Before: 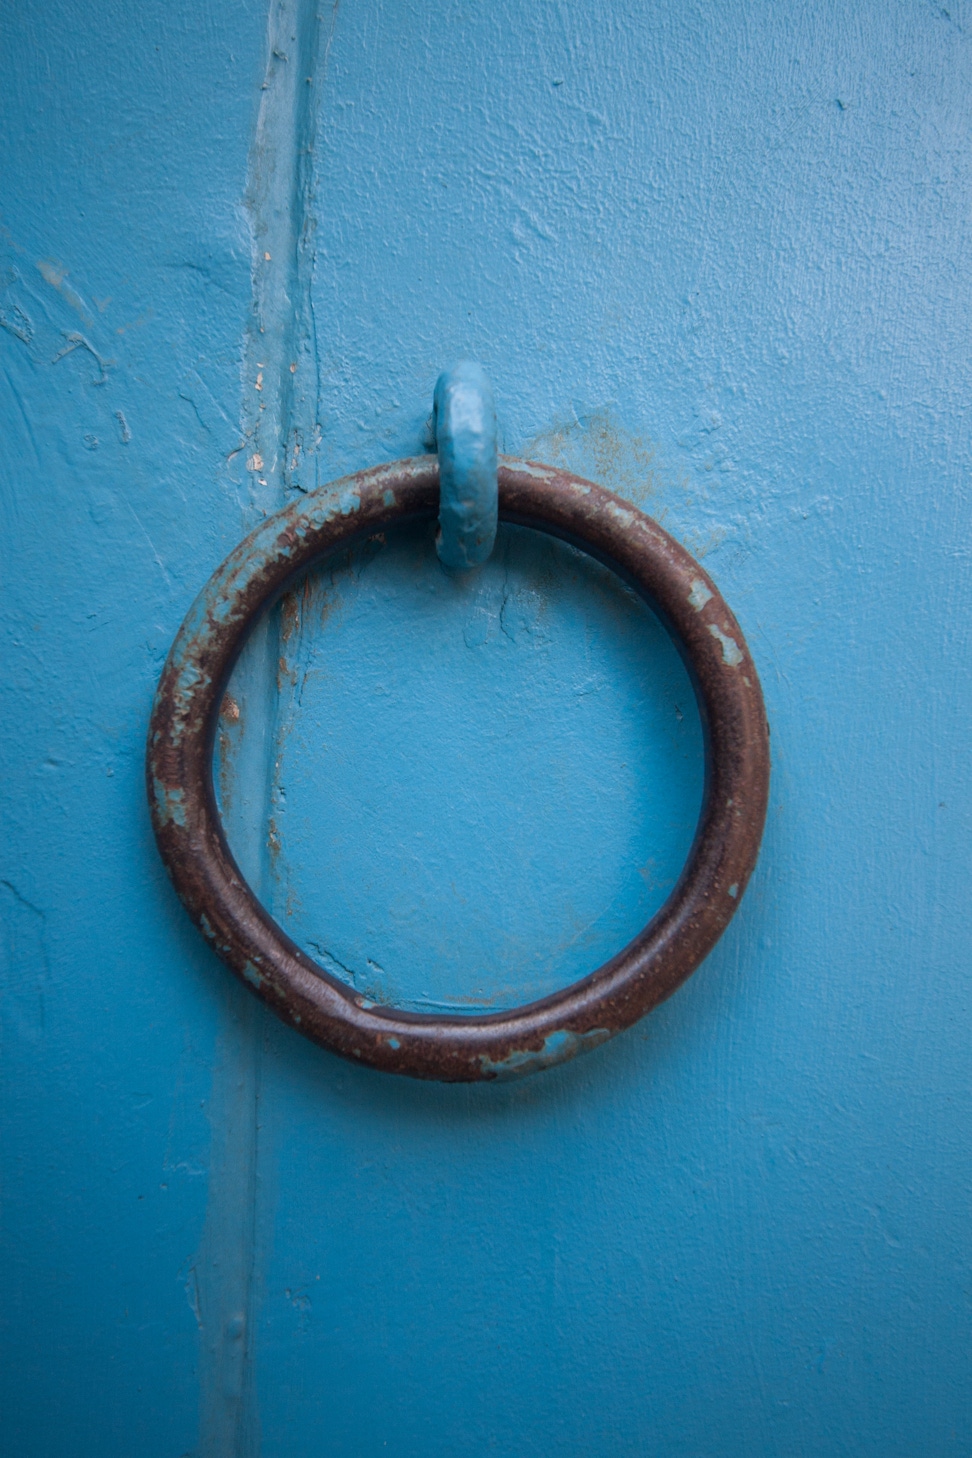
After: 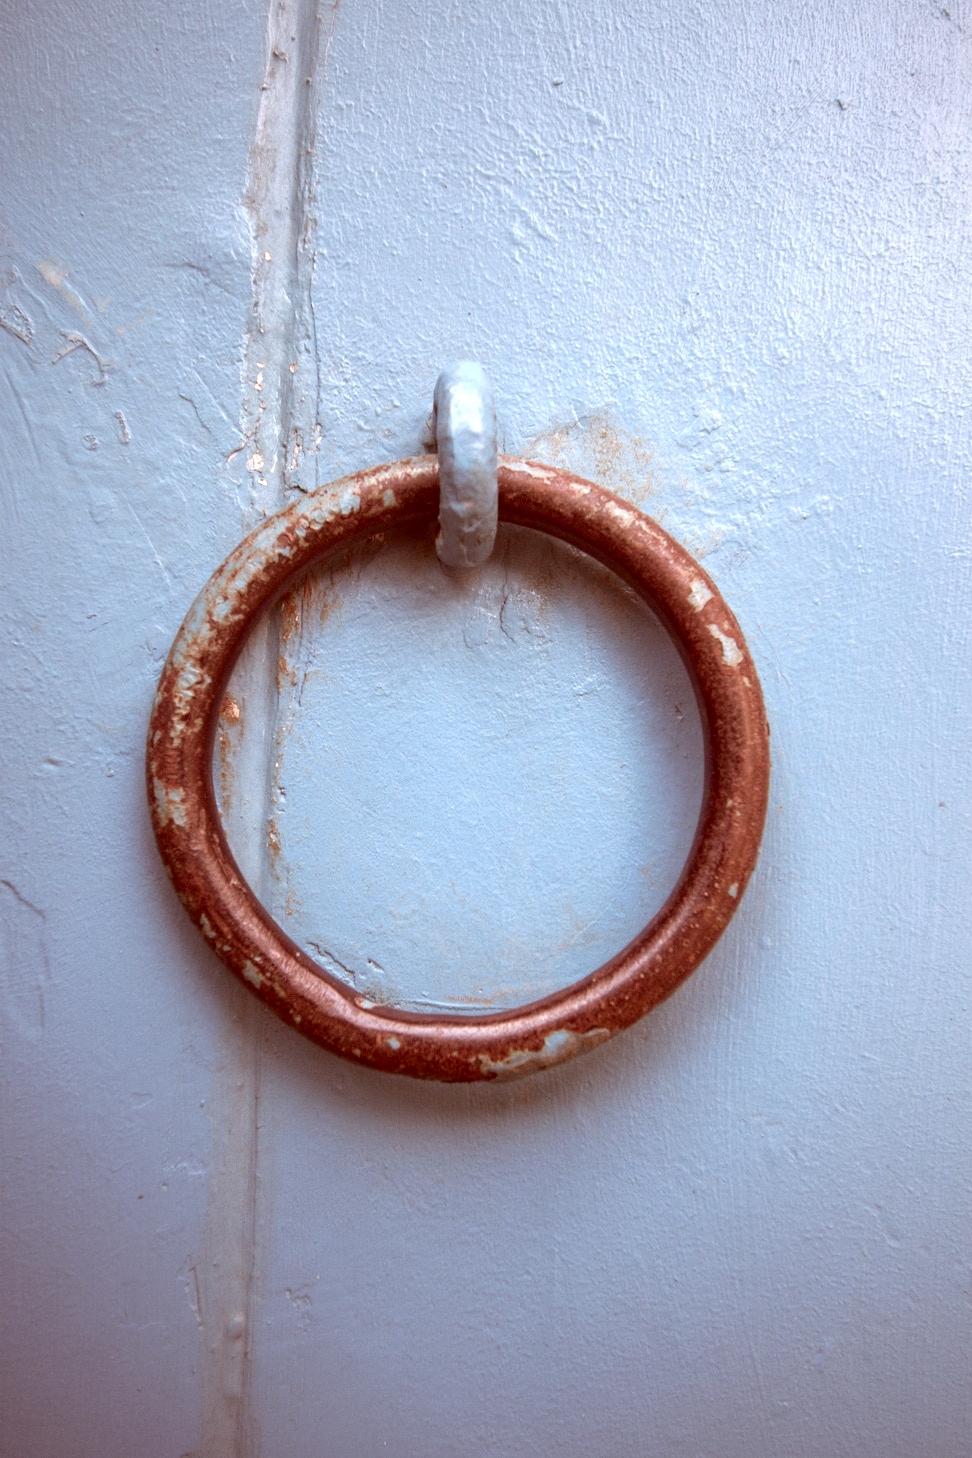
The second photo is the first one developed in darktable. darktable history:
color correction: highlights a* 9.07, highlights b* 8.68, shadows a* 39.8, shadows b* 39.95, saturation 0.781
exposure: exposure 1.061 EV, compensate highlight preservation false
local contrast: on, module defaults
